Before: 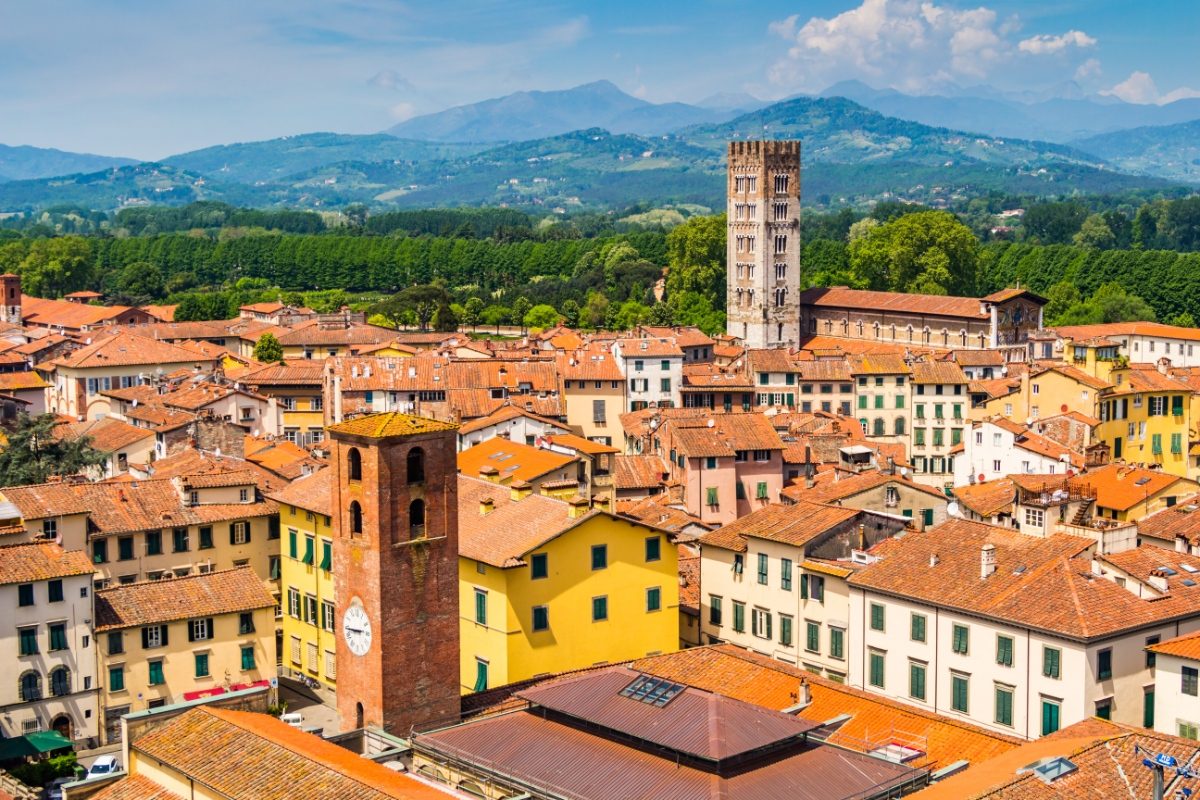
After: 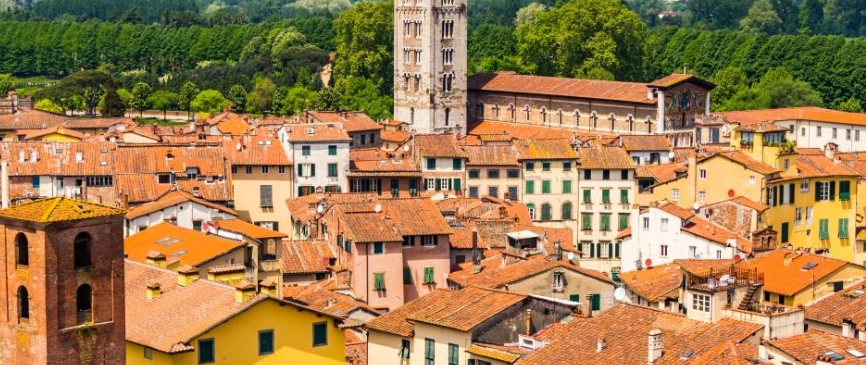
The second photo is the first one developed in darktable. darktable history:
crop and rotate: left 27.75%, top 27.028%, bottom 27.315%
